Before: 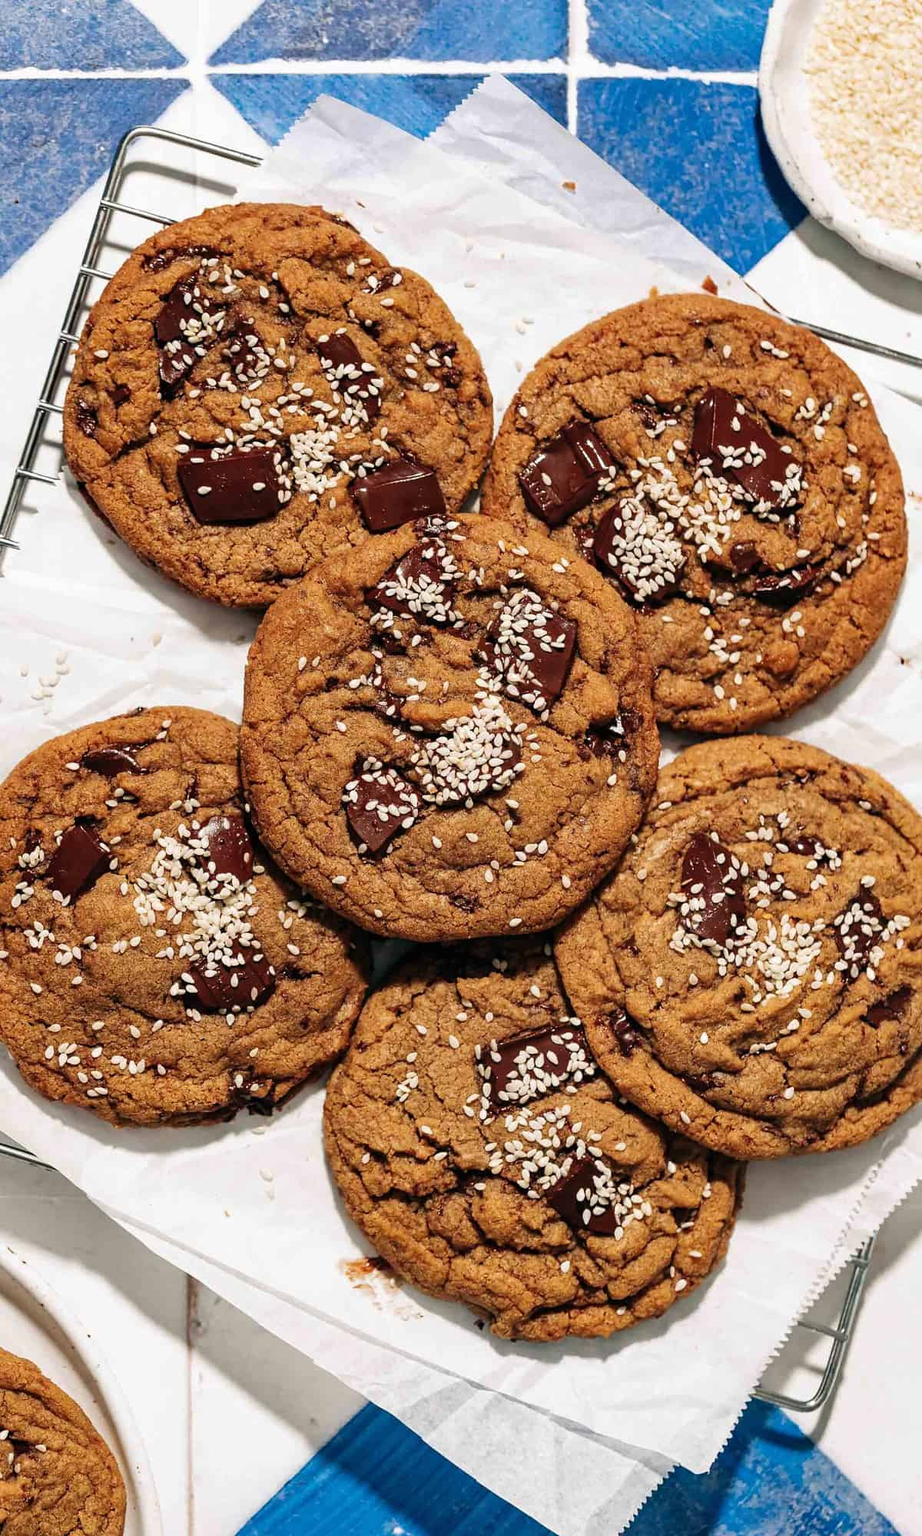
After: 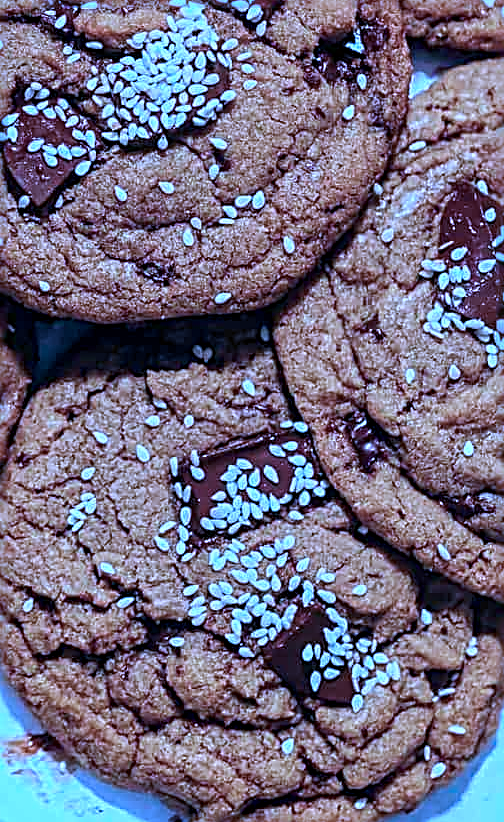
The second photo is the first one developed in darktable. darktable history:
color calibration: illuminant as shot in camera, x 0.484, y 0.431, temperature 2448.25 K
crop: left 37.388%, top 45.17%, right 20.574%, bottom 13.713%
local contrast: on, module defaults
sharpen: radius 2.997, amount 0.763
